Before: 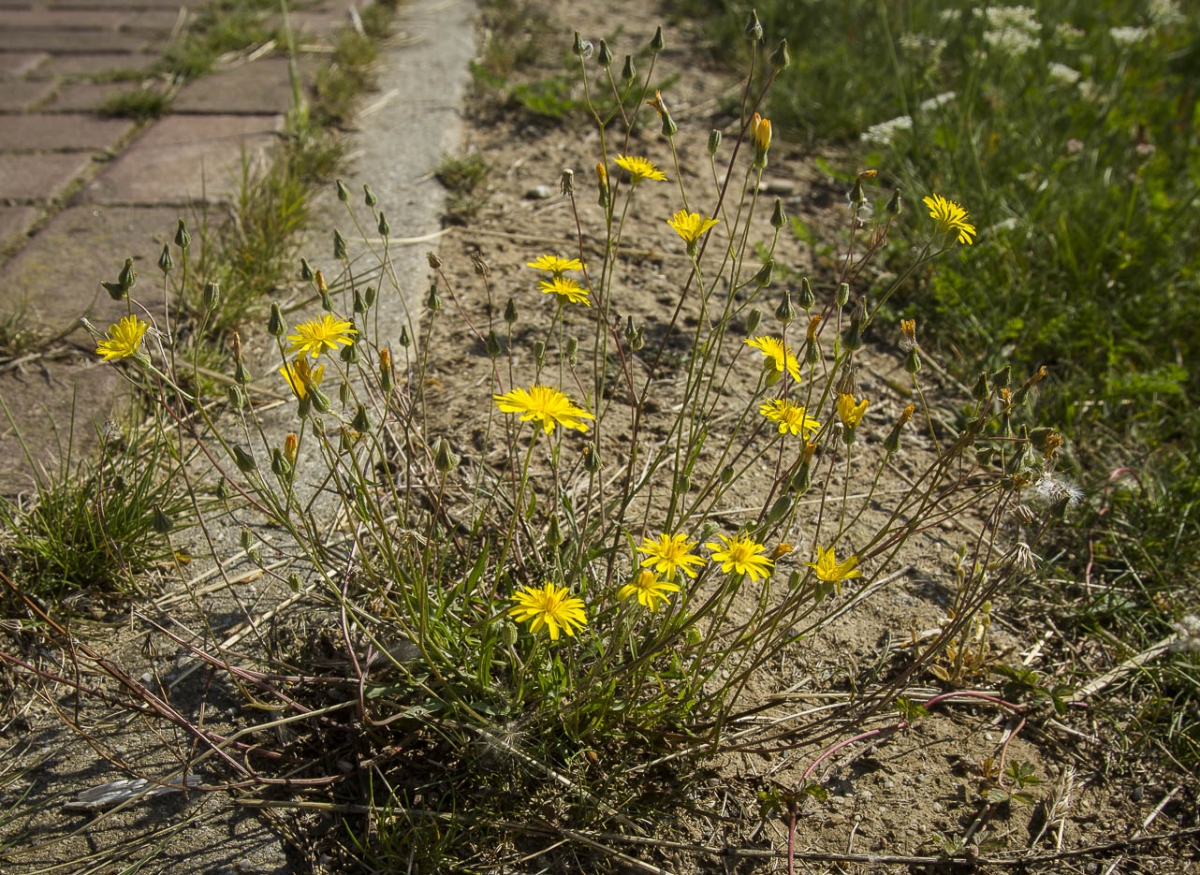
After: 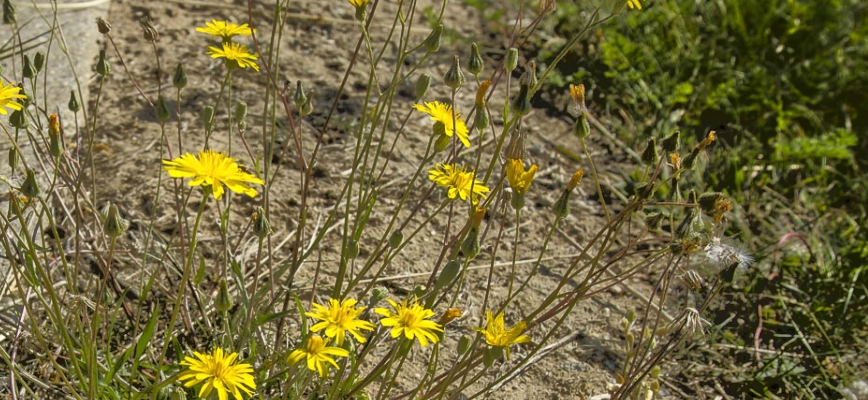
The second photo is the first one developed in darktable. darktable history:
contrast brightness saturation: contrast 0.05
crop and rotate: left 27.645%, top 26.878%, bottom 27.396%
tone equalizer: -7 EV -0.623 EV, -6 EV 0.981 EV, -5 EV -0.49 EV, -4 EV 0.401 EV, -3 EV 0.439 EV, -2 EV 0.173 EV, -1 EV -0.125 EV, +0 EV -0.395 EV
